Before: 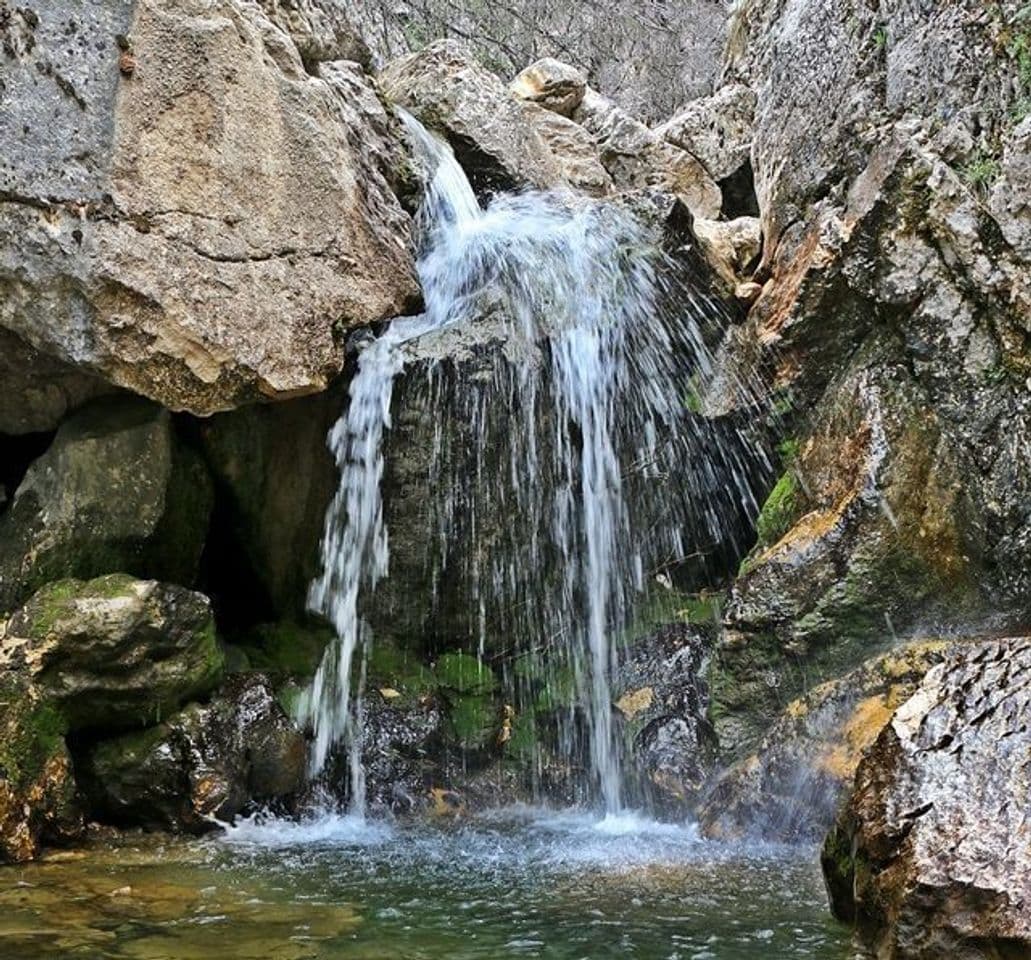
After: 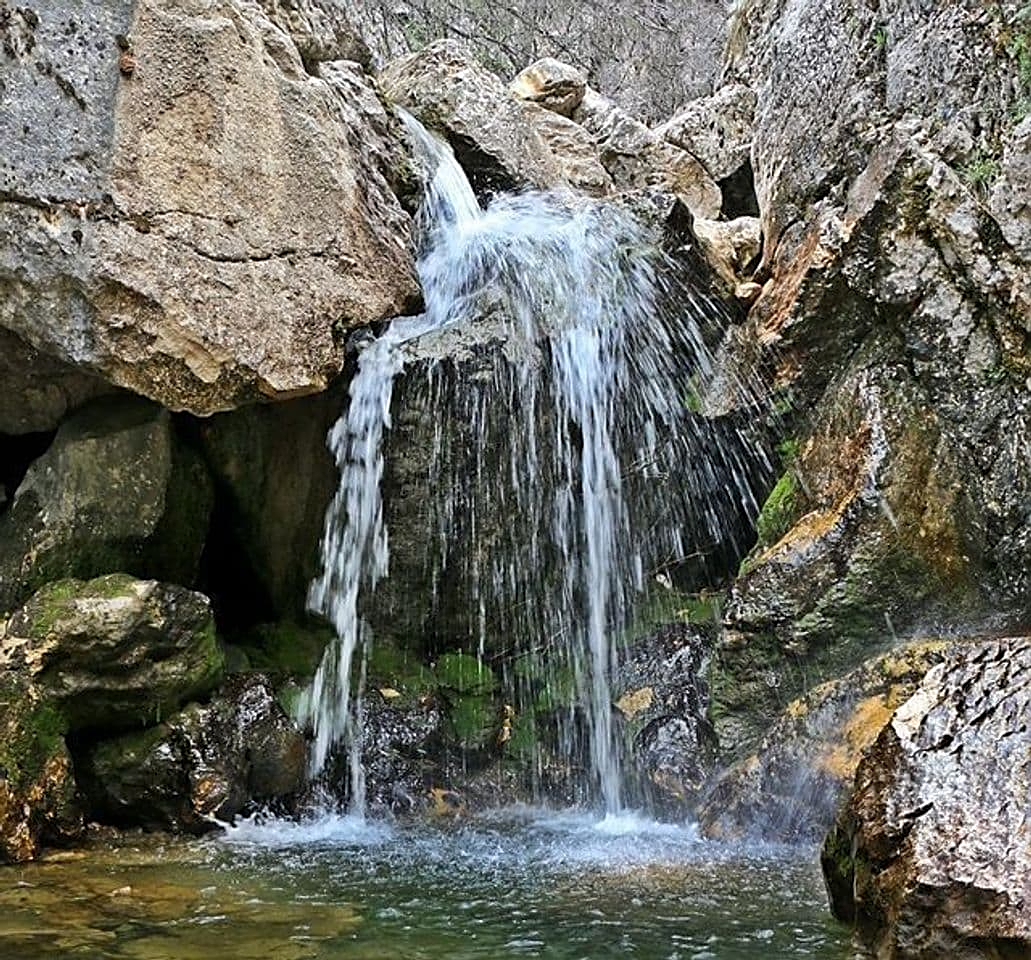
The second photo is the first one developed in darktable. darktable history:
sharpen: amount 0.469
